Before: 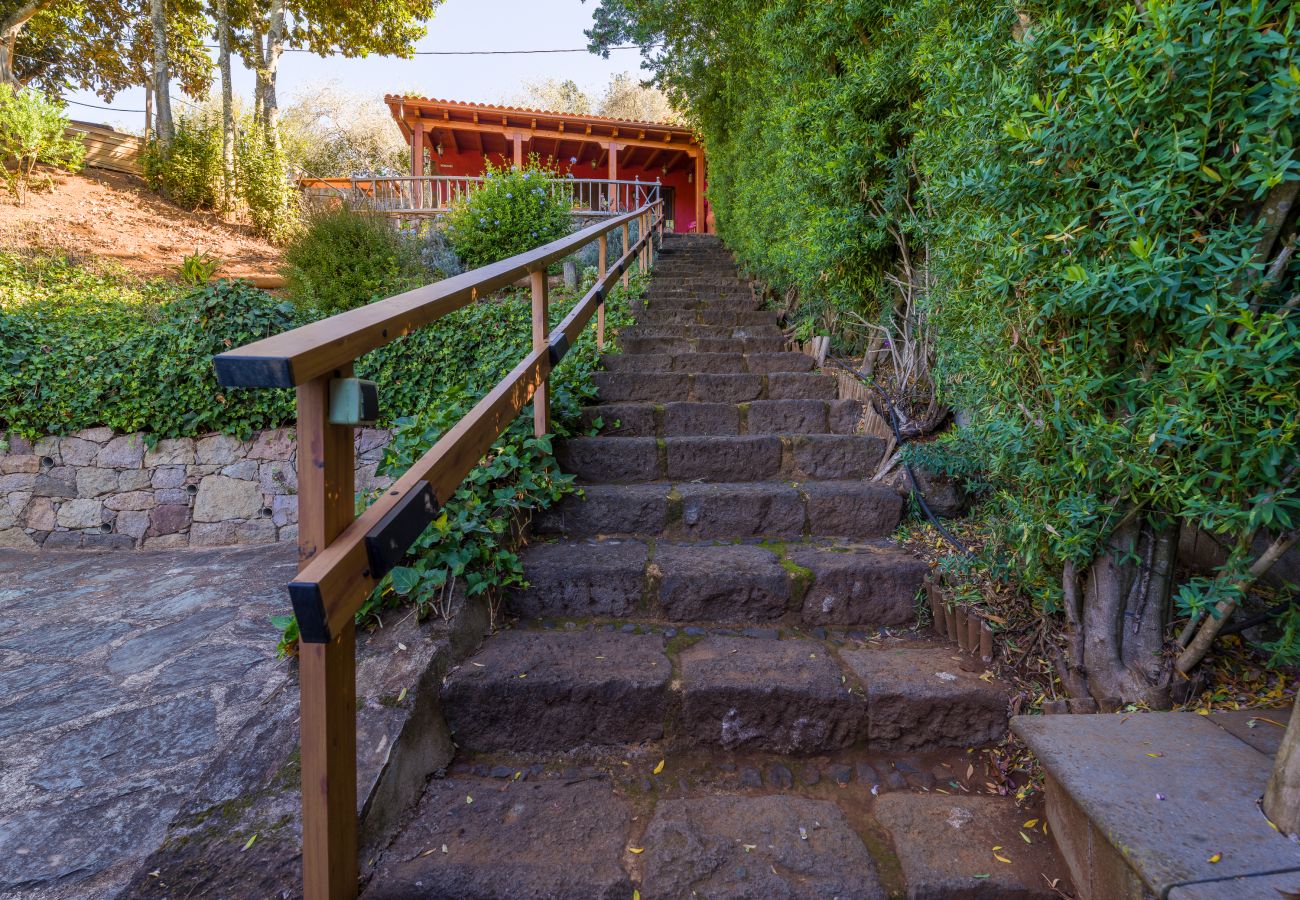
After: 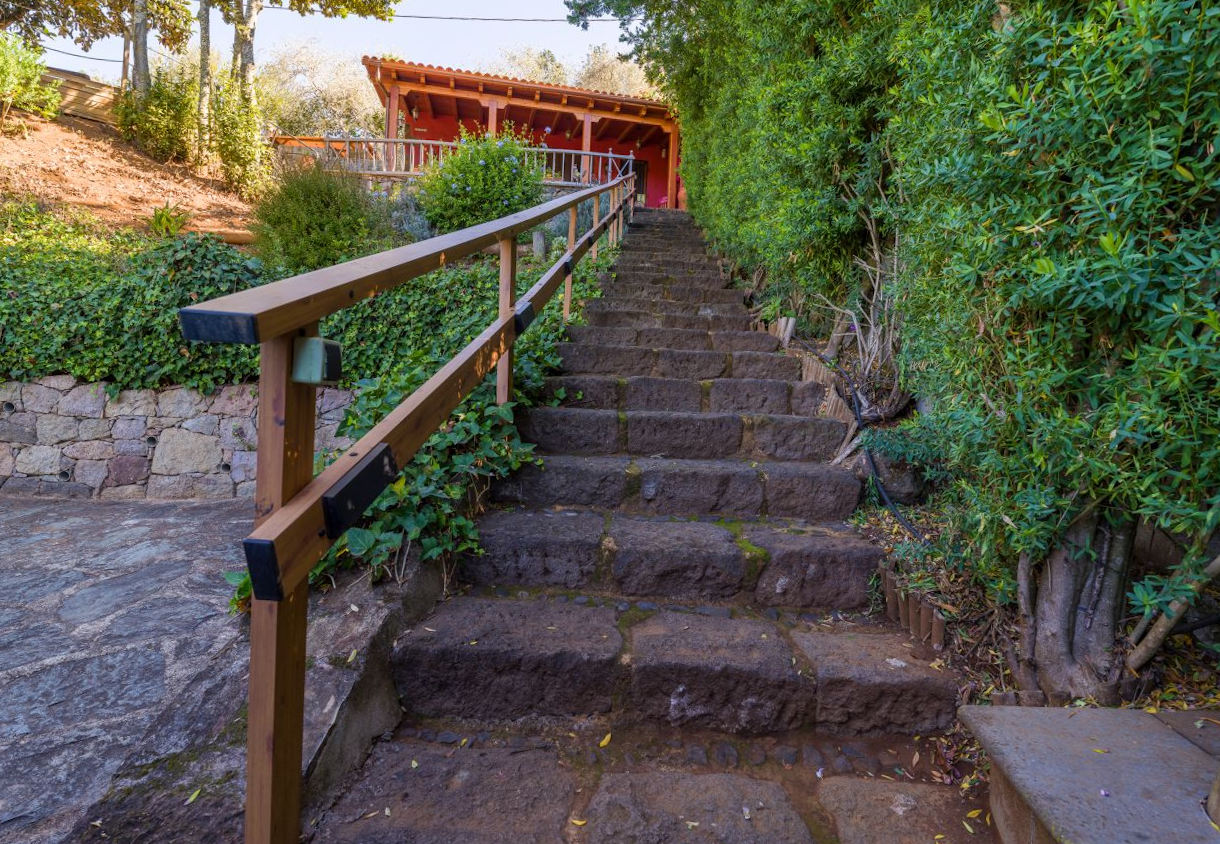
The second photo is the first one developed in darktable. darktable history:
crop and rotate: angle -2.64°
